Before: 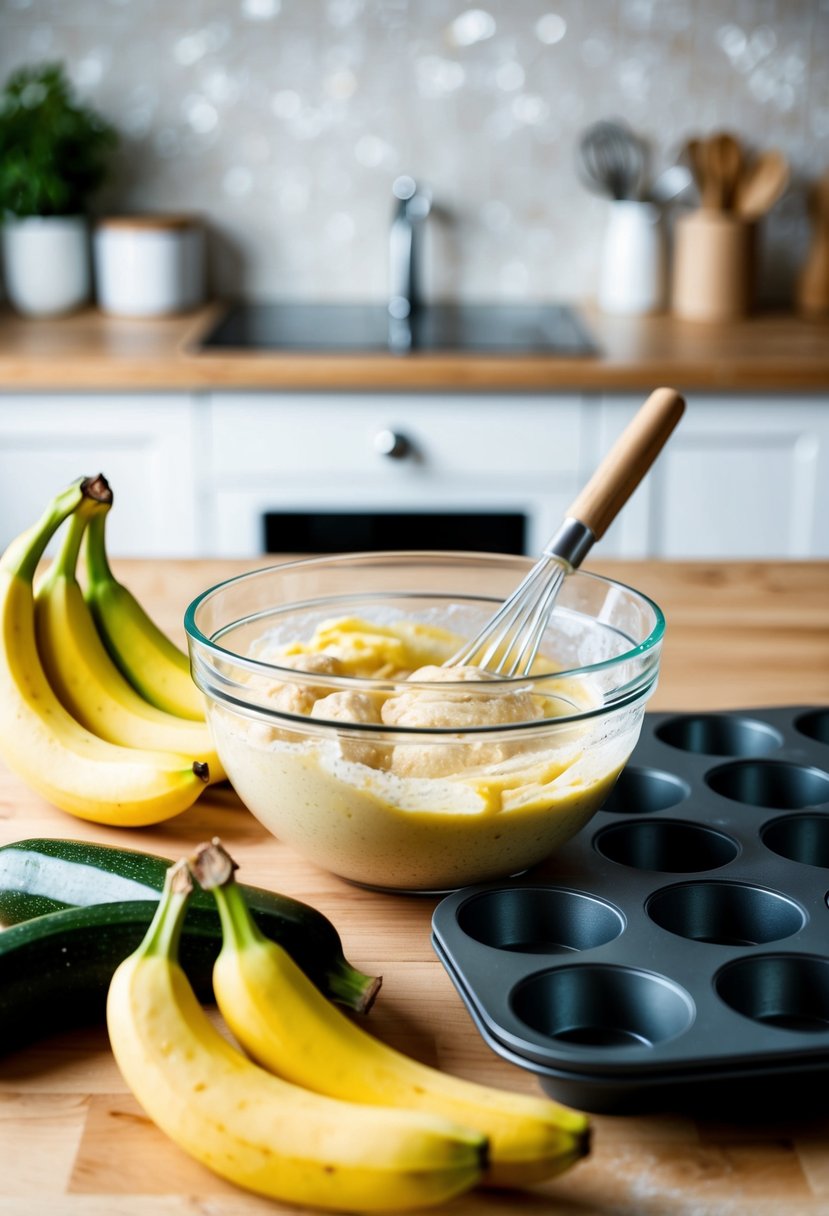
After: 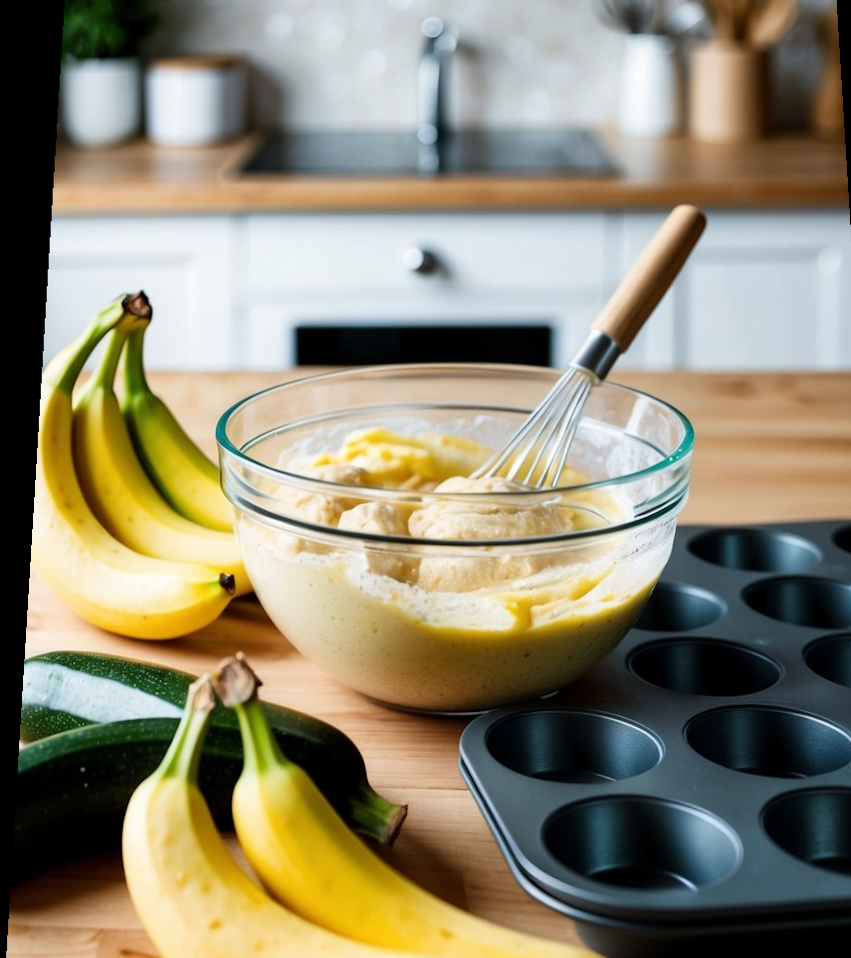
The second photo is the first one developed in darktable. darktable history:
rotate and perspective: rotation 0.128°, lens shift (vertical) -0.181, lens shift (horizontal) -0.044, shear 0.001, automatic cropping off
crop and rotate: angle 0.03°, top 11.643%, right 5.651%, bottom 11.189%
